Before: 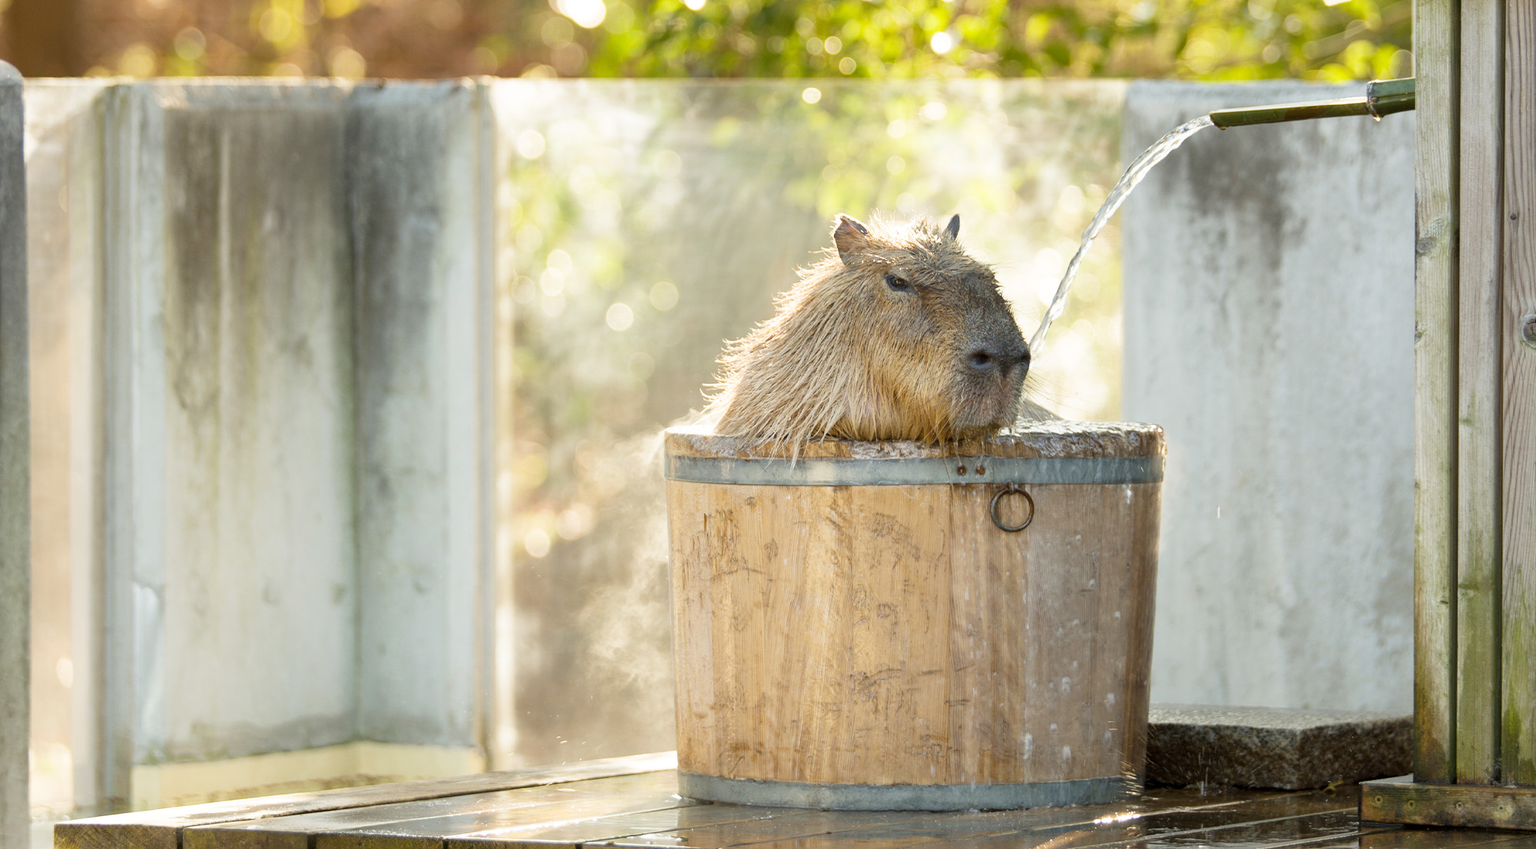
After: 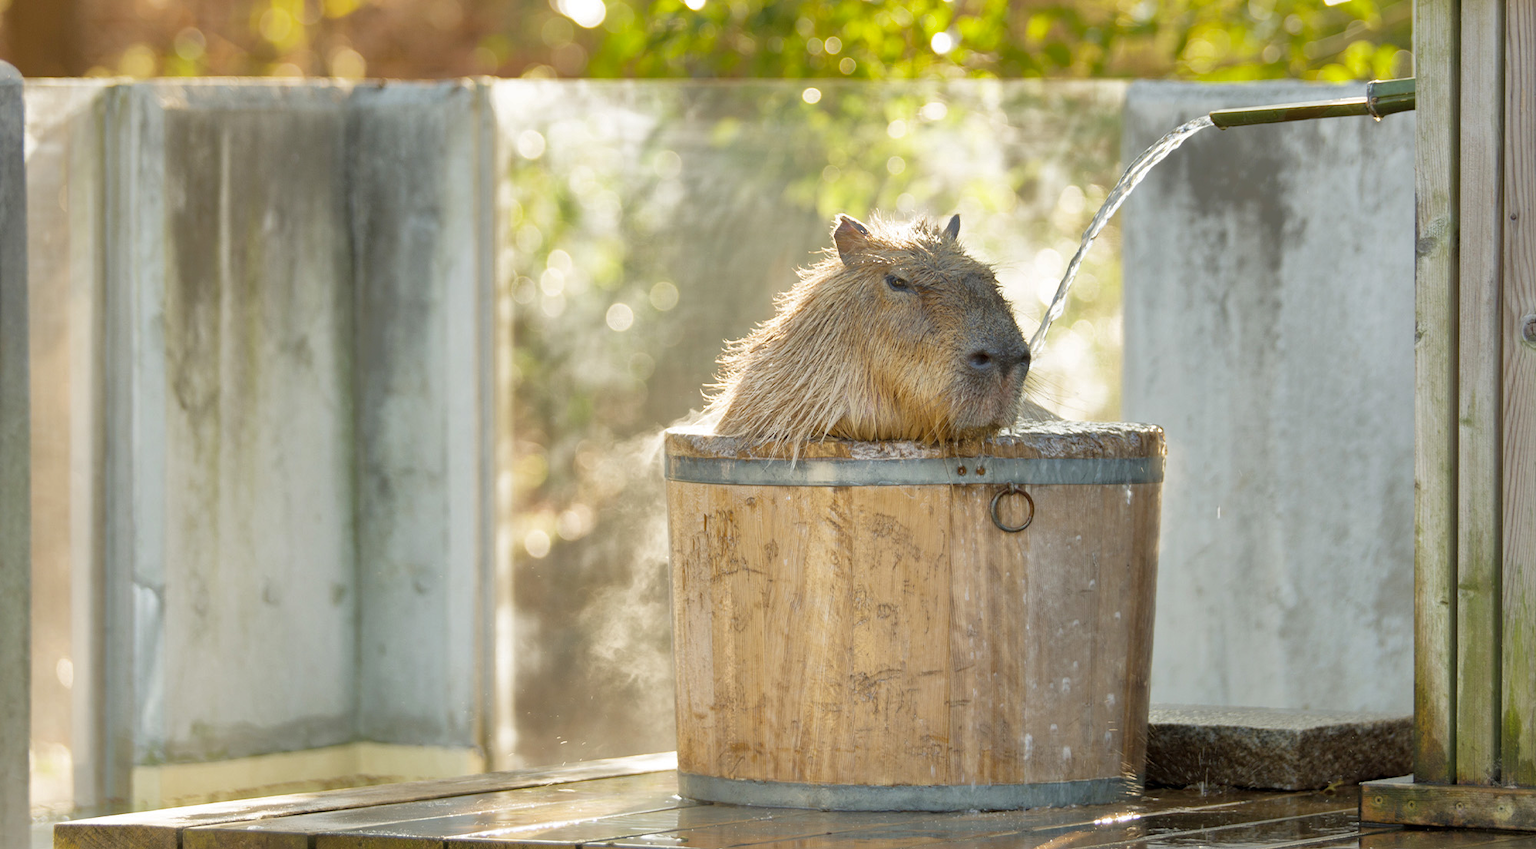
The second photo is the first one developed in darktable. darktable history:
shadows and highlights: shadows 39.82, highlights -59.91
